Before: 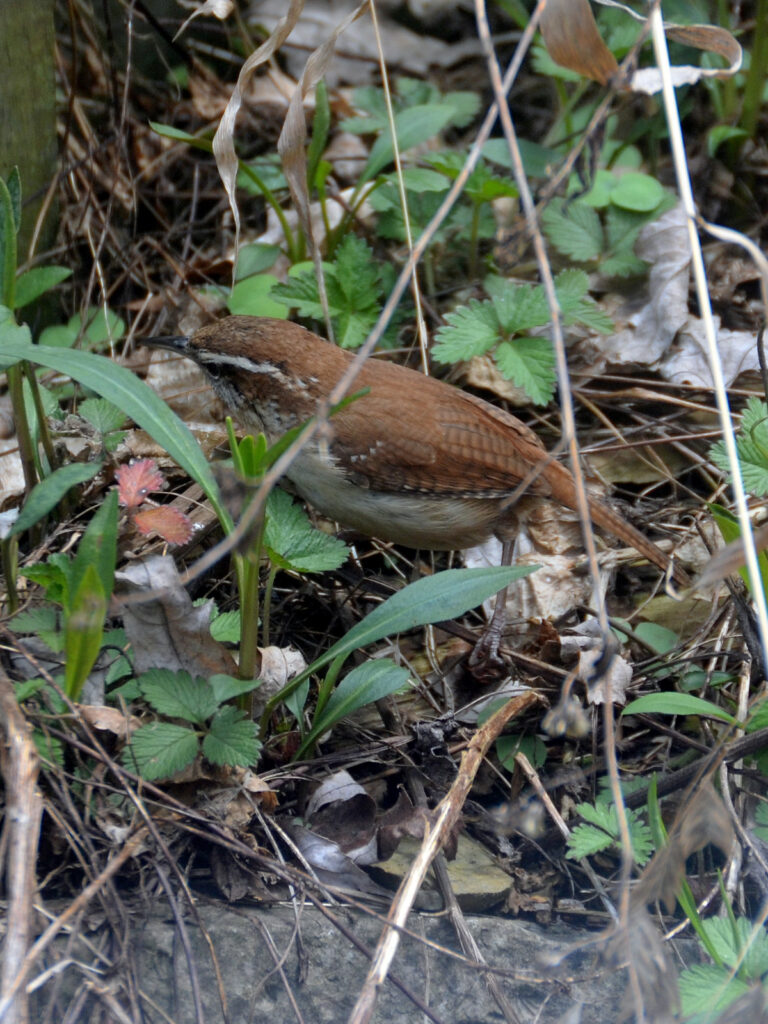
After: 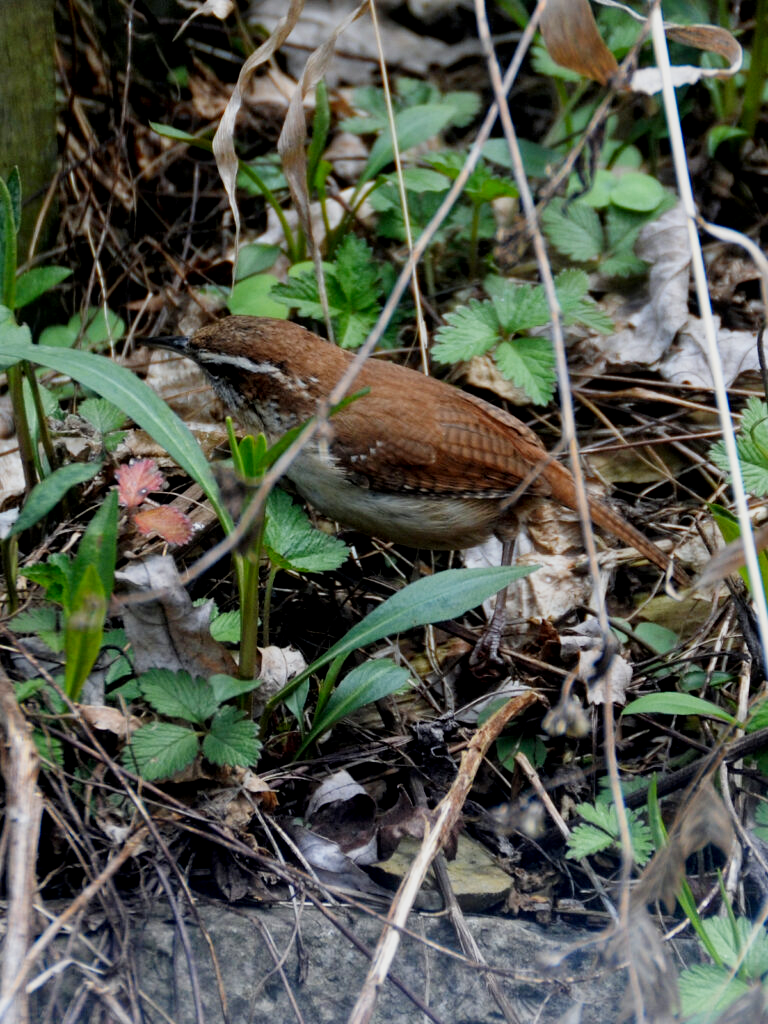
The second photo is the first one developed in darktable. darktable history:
local contrast: highlights 100%, shadows 100%, detail 120%, midtone range 0.2
filmic rgb: black relative exposure -16 EV, white relative exposure 5.31 EV, hardness 5.9, contrast 1.25, preserve chrominance no, color science v5 (2021)
